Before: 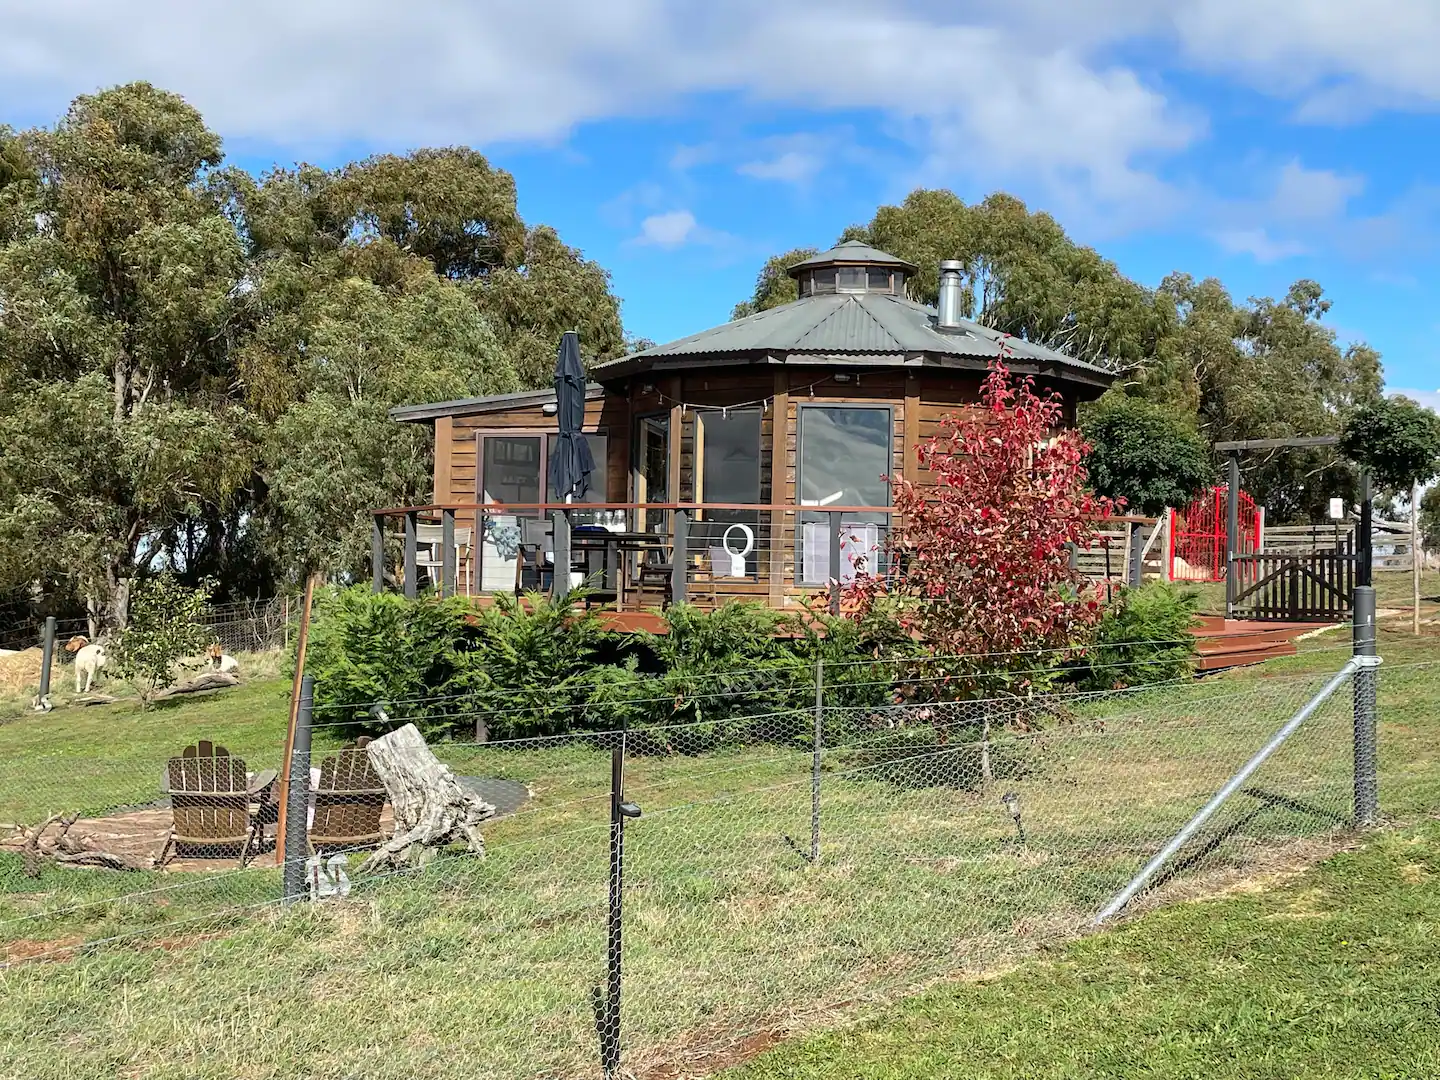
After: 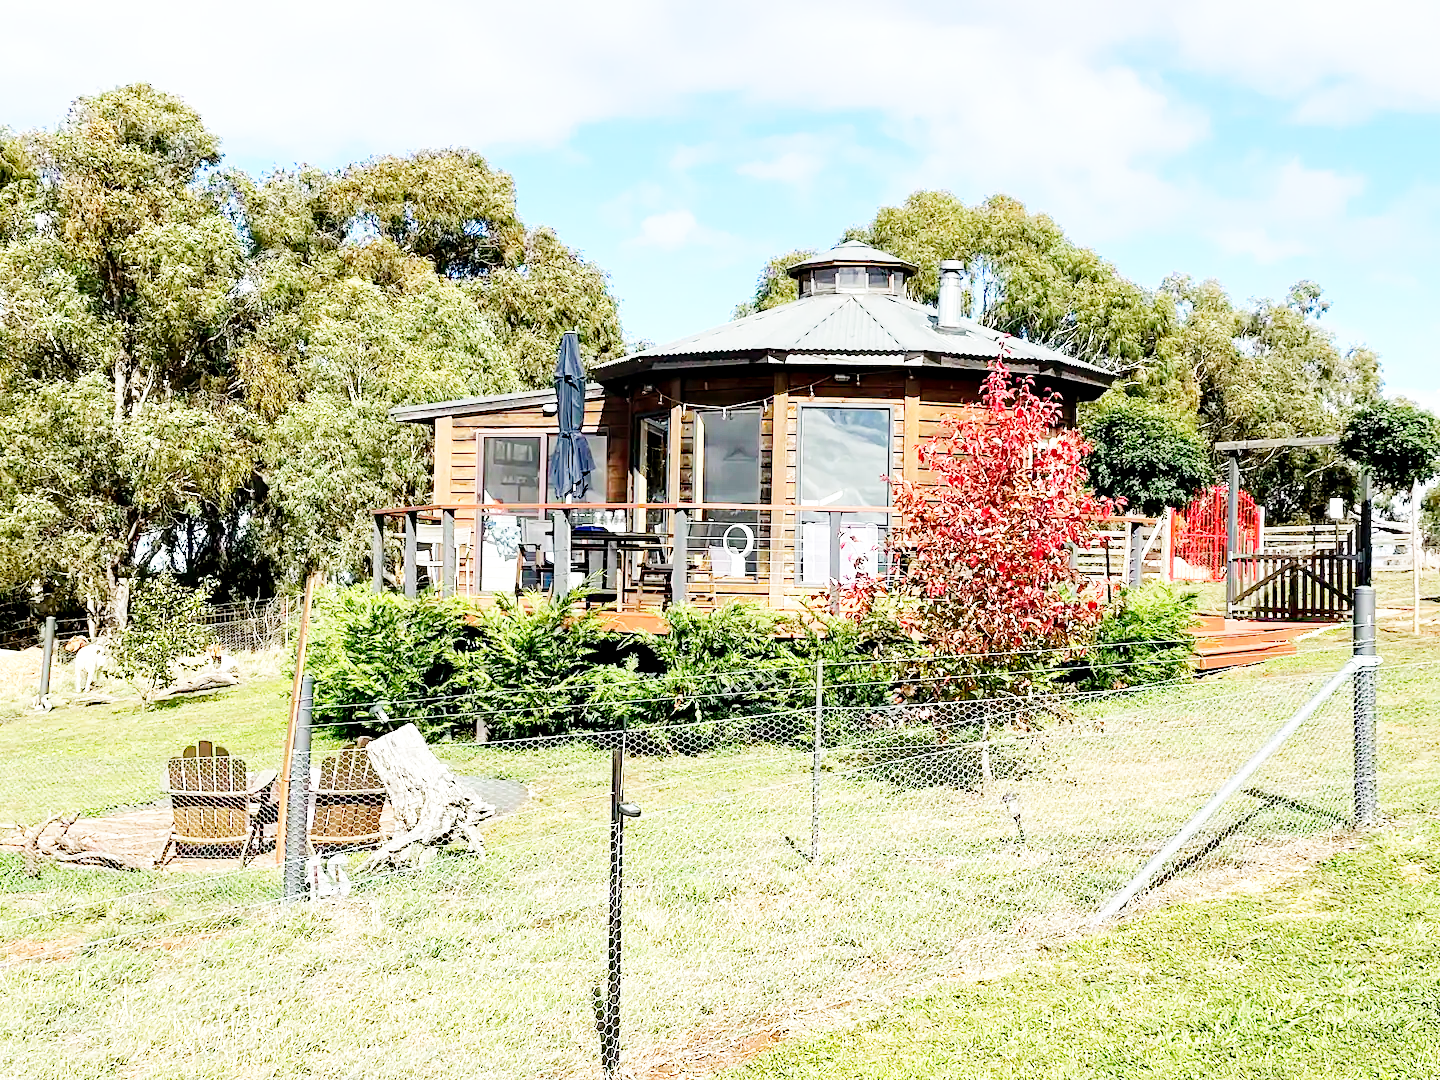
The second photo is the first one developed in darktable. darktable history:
base curve: curves: ch0 [(0, 0.003) (0.001, 0.002) (0.006, 0.004) (0.02, 0.022) (0.048, 0.086) (0.094, 0.234) (0.162, 0.431) (0.258, 0.629) (0.385, 0.8) (0.548, 0.918) (0.751, 0.988) (1, 1)], fusion 1, preserve colors none
contrast equalizer: y [[0.5, 0.5, 0.472, 0.5, 0.5, 0.5], [0.5 ×6], [0.5 ×6], [0 ×6], [0 ×6]]
